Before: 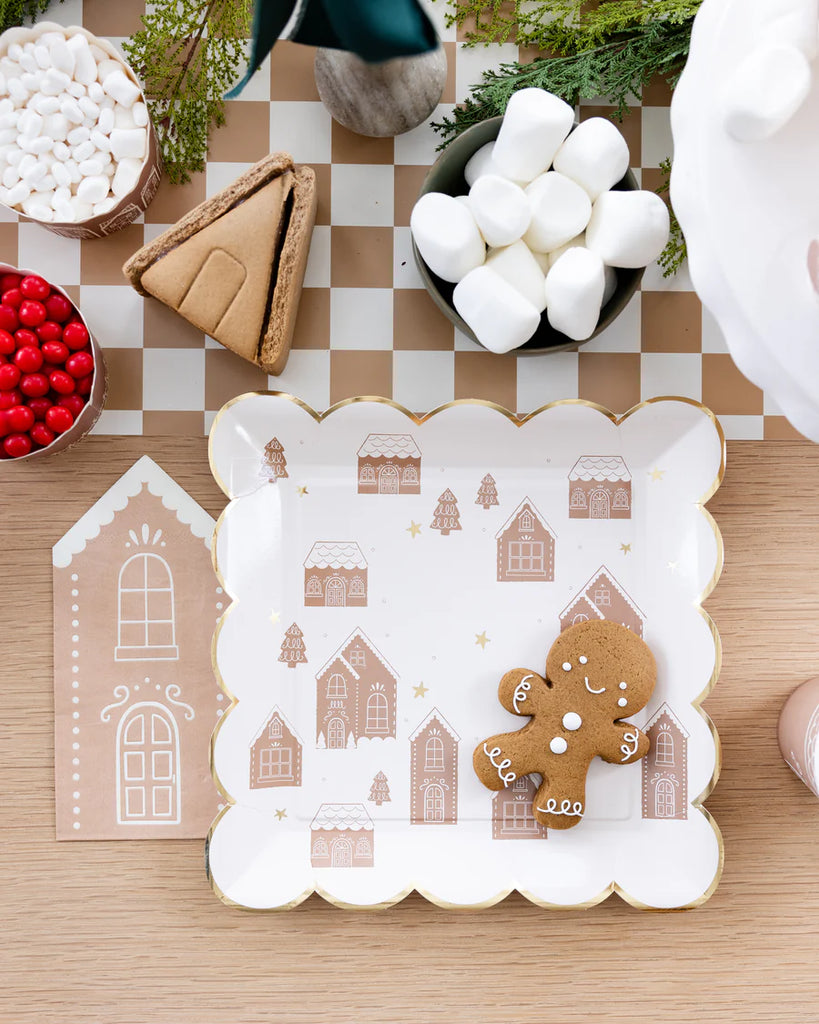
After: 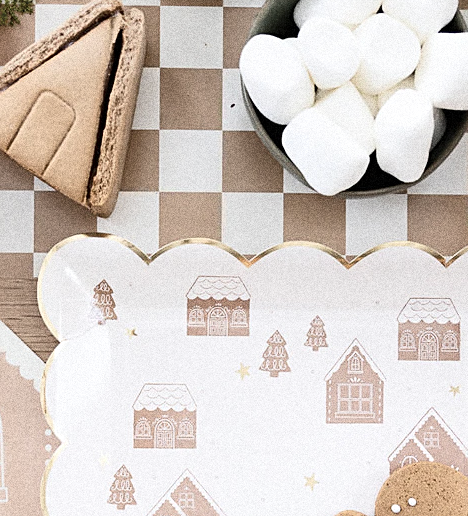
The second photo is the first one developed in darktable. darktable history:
grain: coarseness 14.49 ISO, strength 48.04%, mid-tones bias 35%
sharpen: on, module defaults
crop: left 20.932%, top 15.471%, right 21.848%, bottom 34.081%
color correction: saturation 0.57
contrast brightness saturation: contrast 0.2, brightness 0.16, saturation 0.22
